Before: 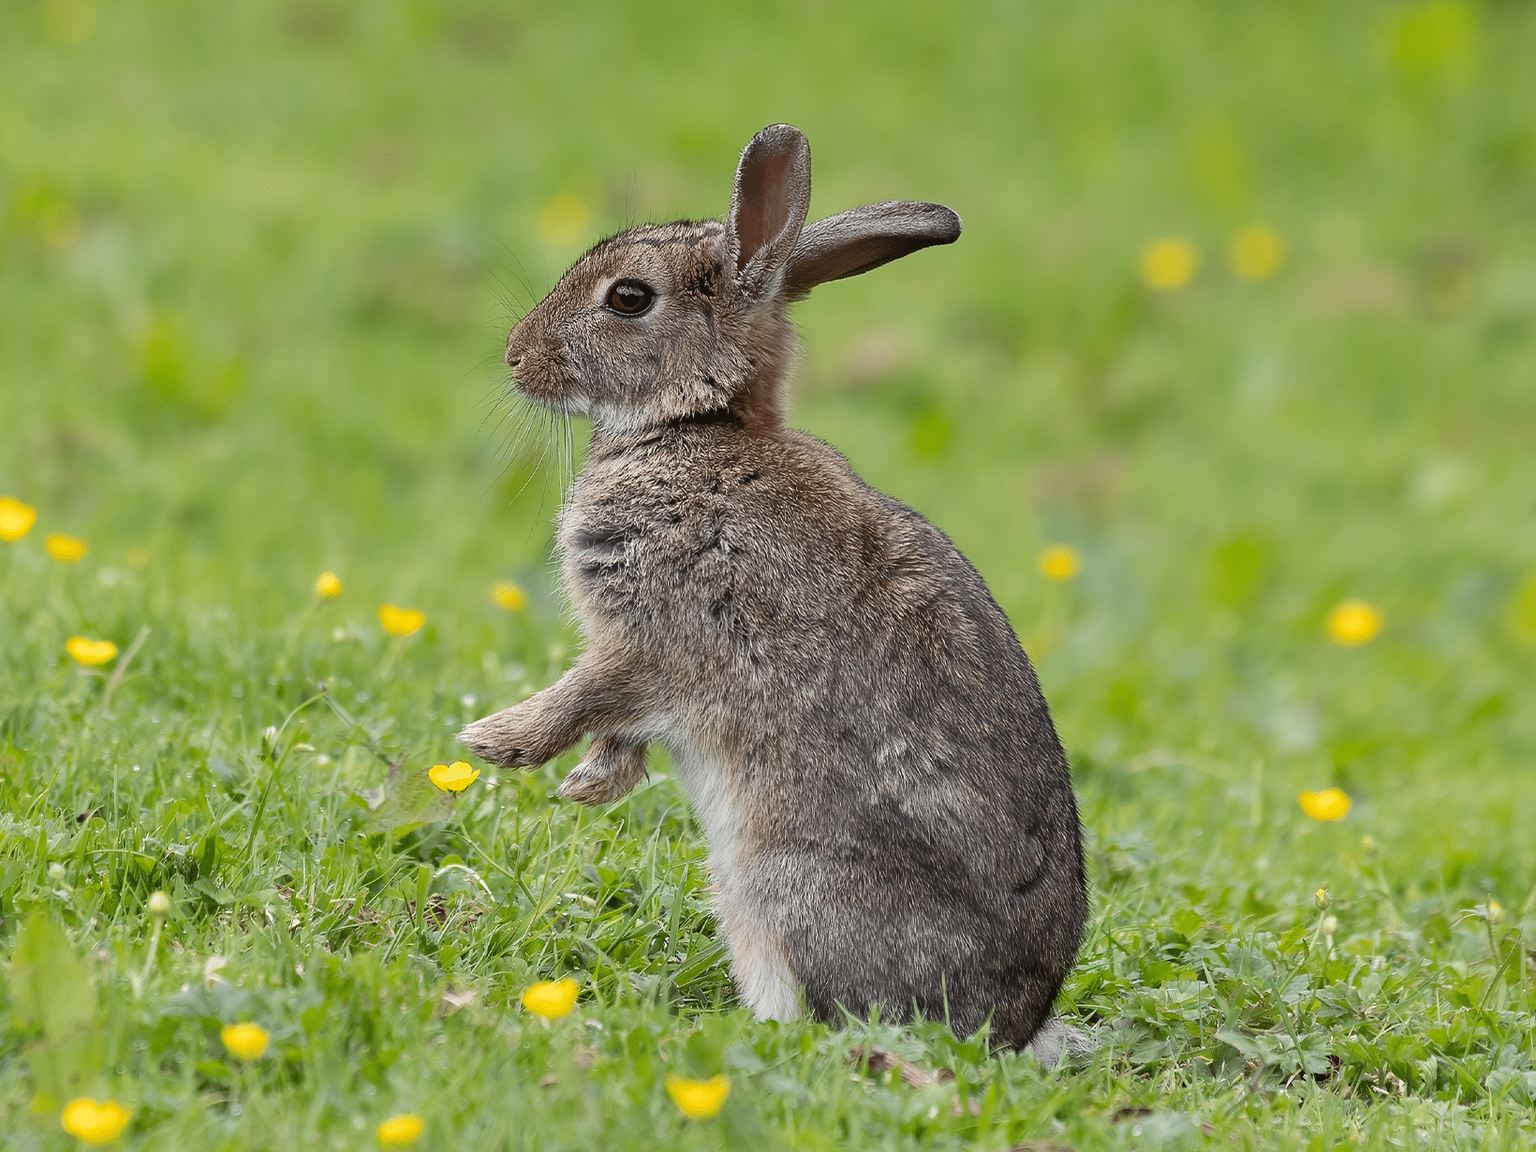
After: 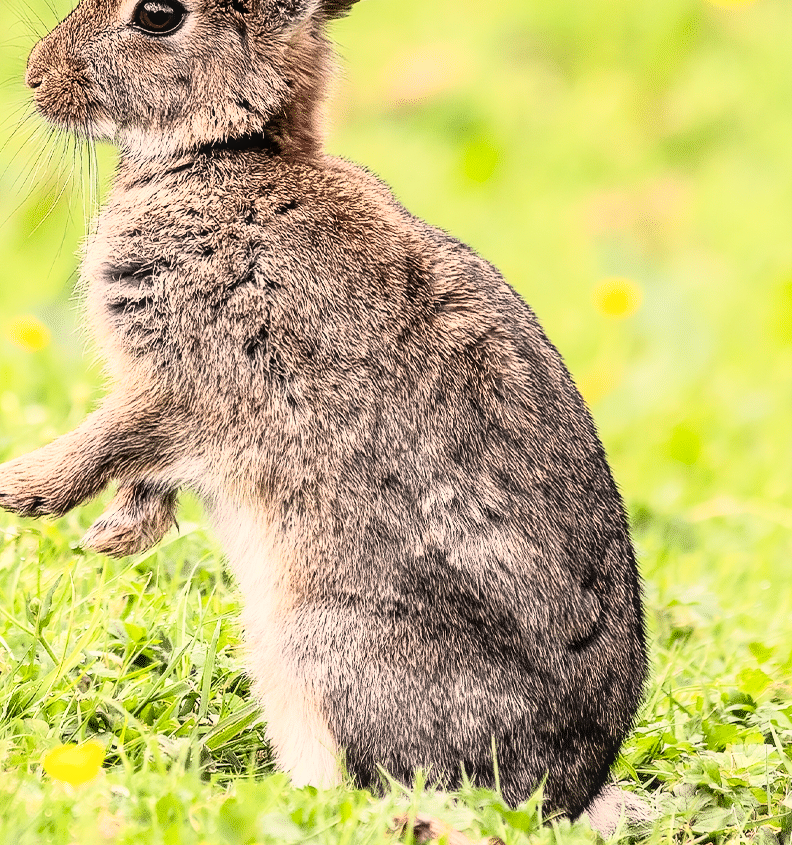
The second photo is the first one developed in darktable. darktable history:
white balance: red 1.127, blue 0.943
crop: left 31.379%, top 24.658%, right 20.326%, bottom 6.628%
local contrast: on, module defaults
exposure: compensate highlight preservation false
rgb curve: curves: ch0 [(0, 0) (0.21, 0.15) (0.24, 0.21) (0.5, 0.75) (0.75, 0.96) (0.89, 0.99) (1, 1)]; ch1 [(0, 0.02) (0.21, 0.13) (0.25, 0.2) (0.5, 0.67) (0.75, 0.9) (0.89, 0.97) (1, 1)]; ch2 [(0, 0.02) (0.21, 0.13) (0.25, 0.2) (0.5, 0.67) (0.75, 0.9) (0.89, 0.97) (1, 1)], compensate middle gray true
